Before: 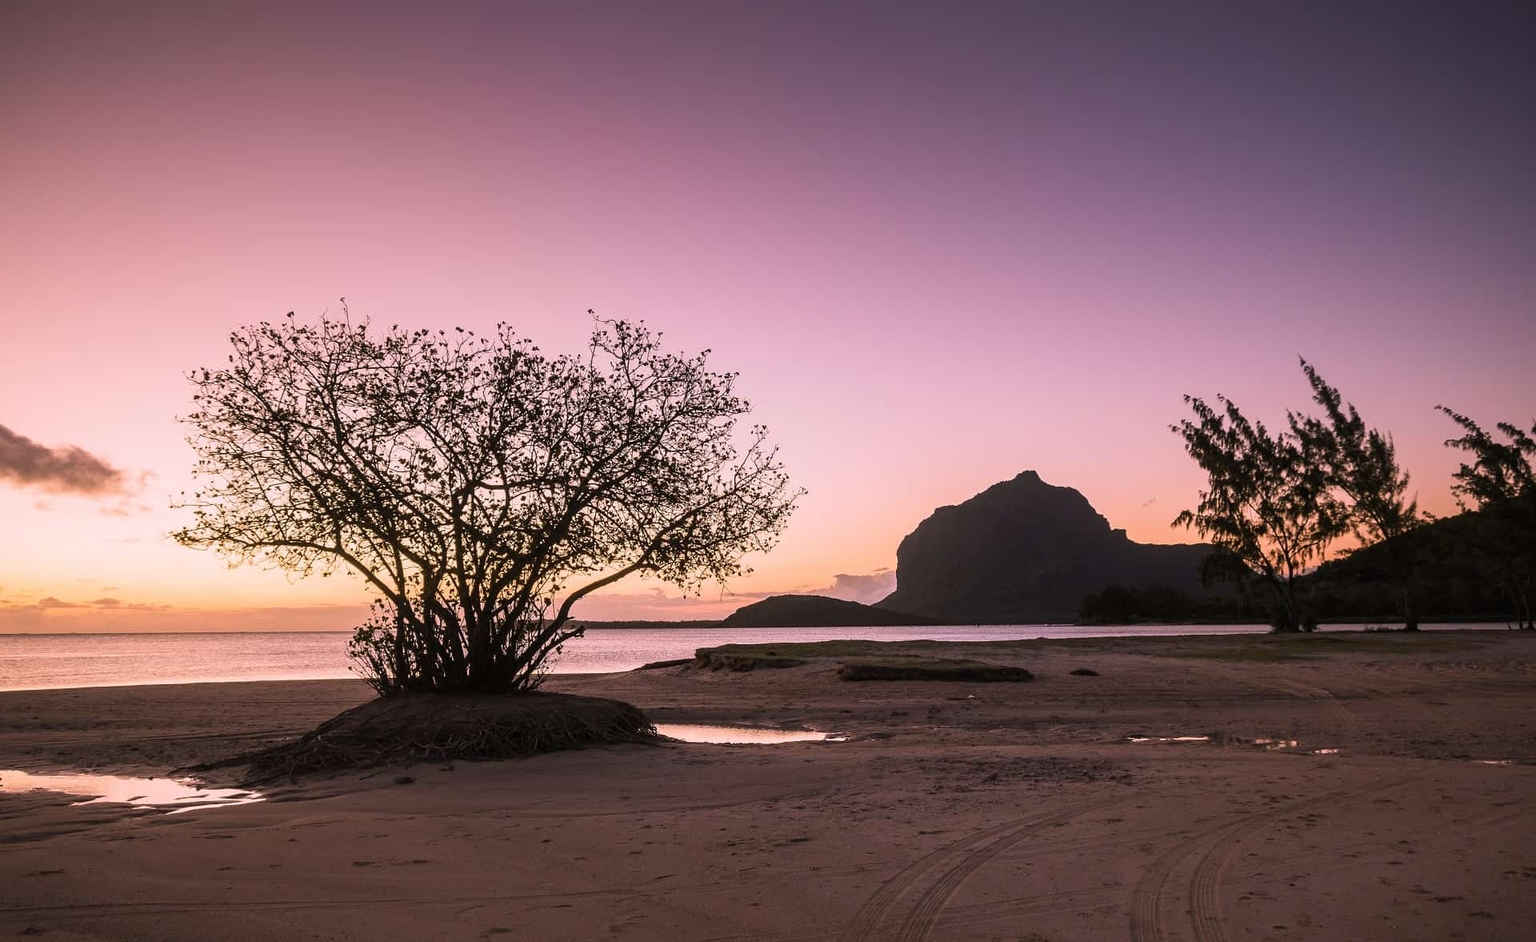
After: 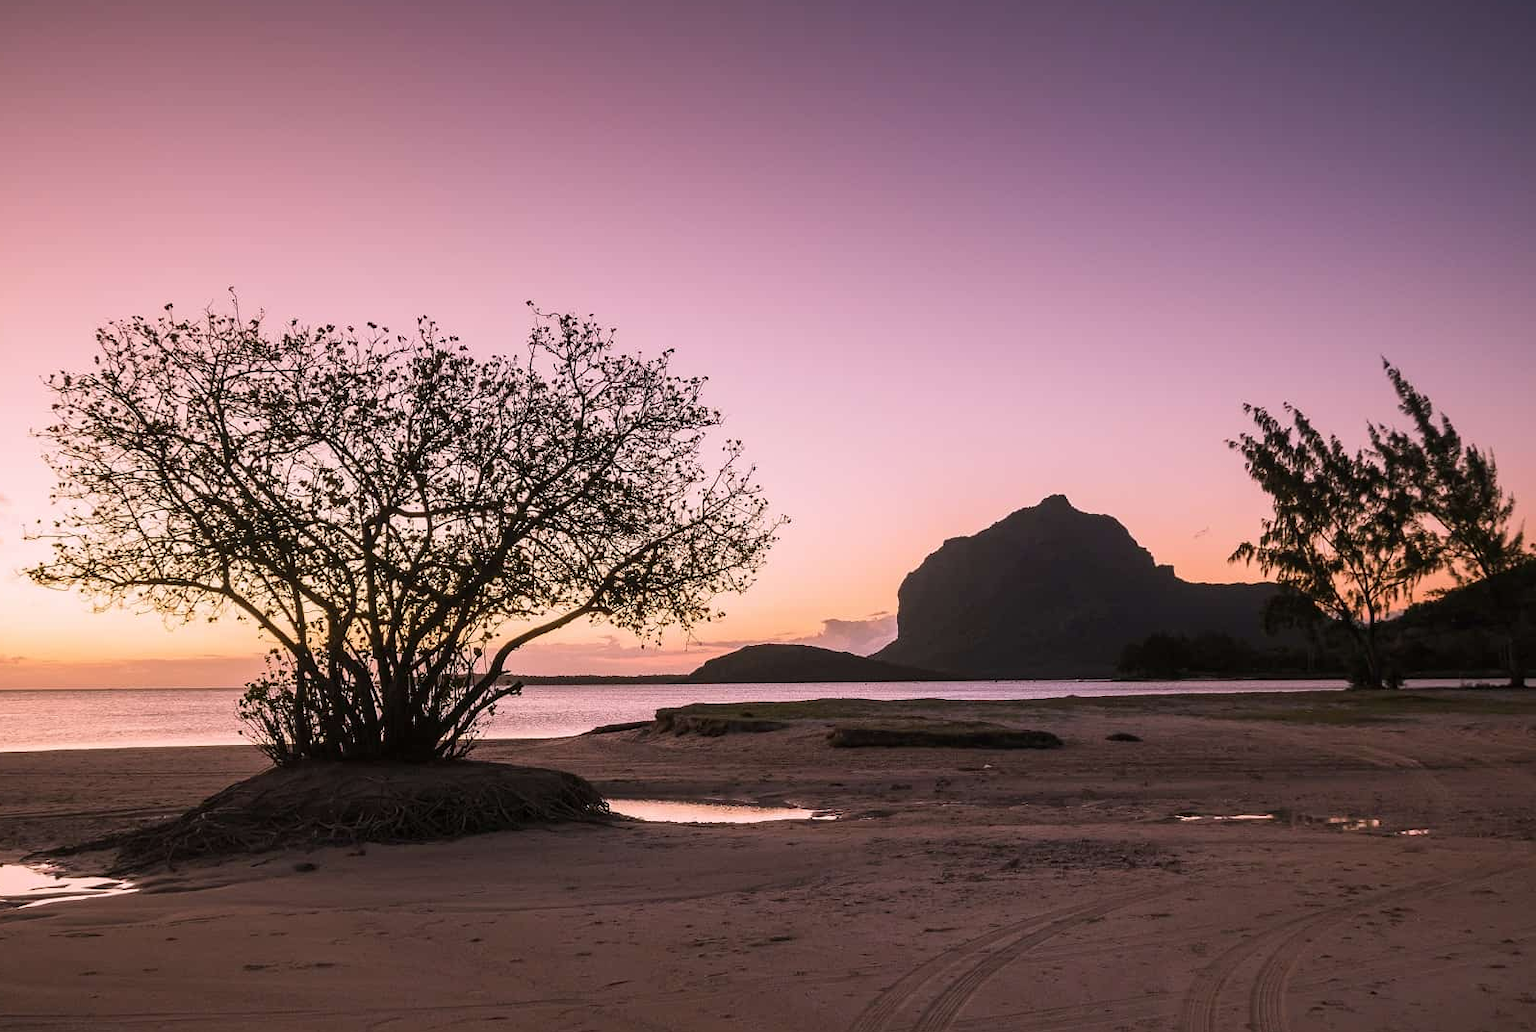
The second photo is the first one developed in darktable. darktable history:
crop: left 9.83%, top 6.31%, right 7.044%, bottom 2.455%
